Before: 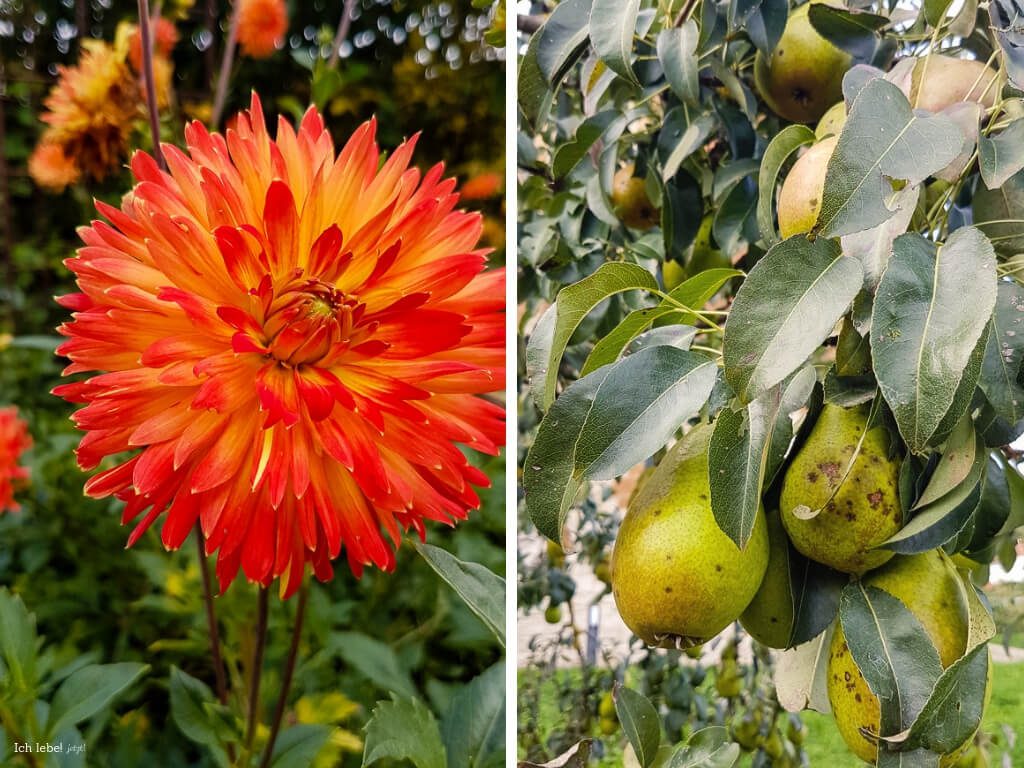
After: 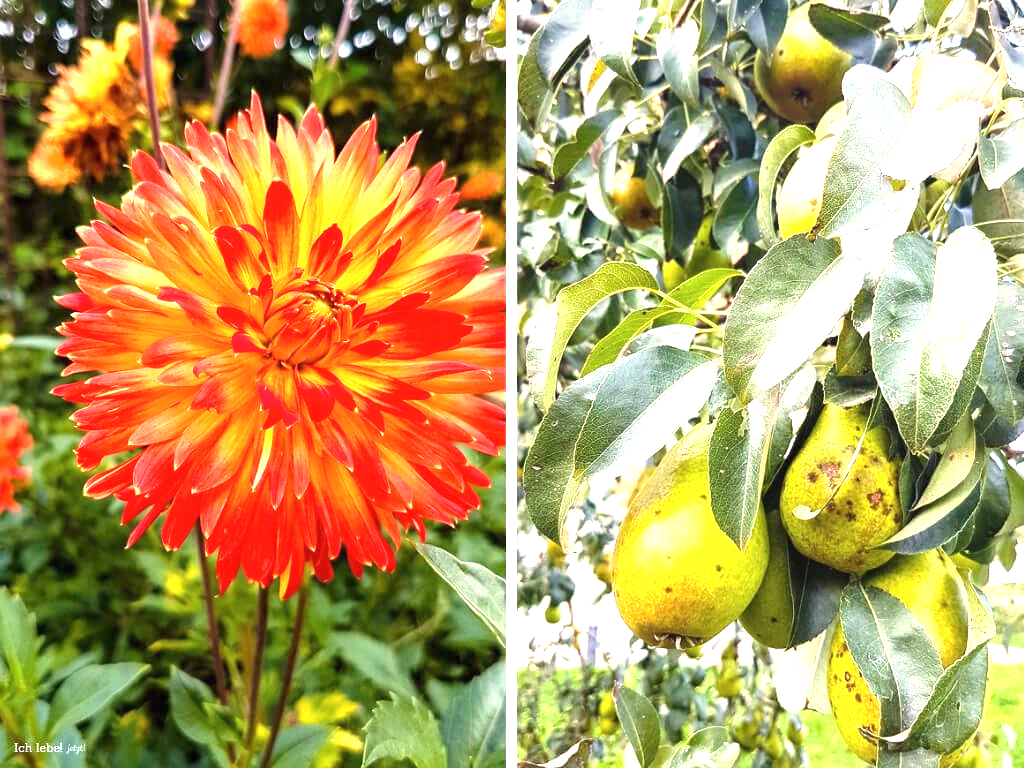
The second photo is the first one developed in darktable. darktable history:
exposure: black level correction 0, exposure 1.625 EV, compensate exposure bias true, compensate highlight preservation false
color correction: saturation 0.98
